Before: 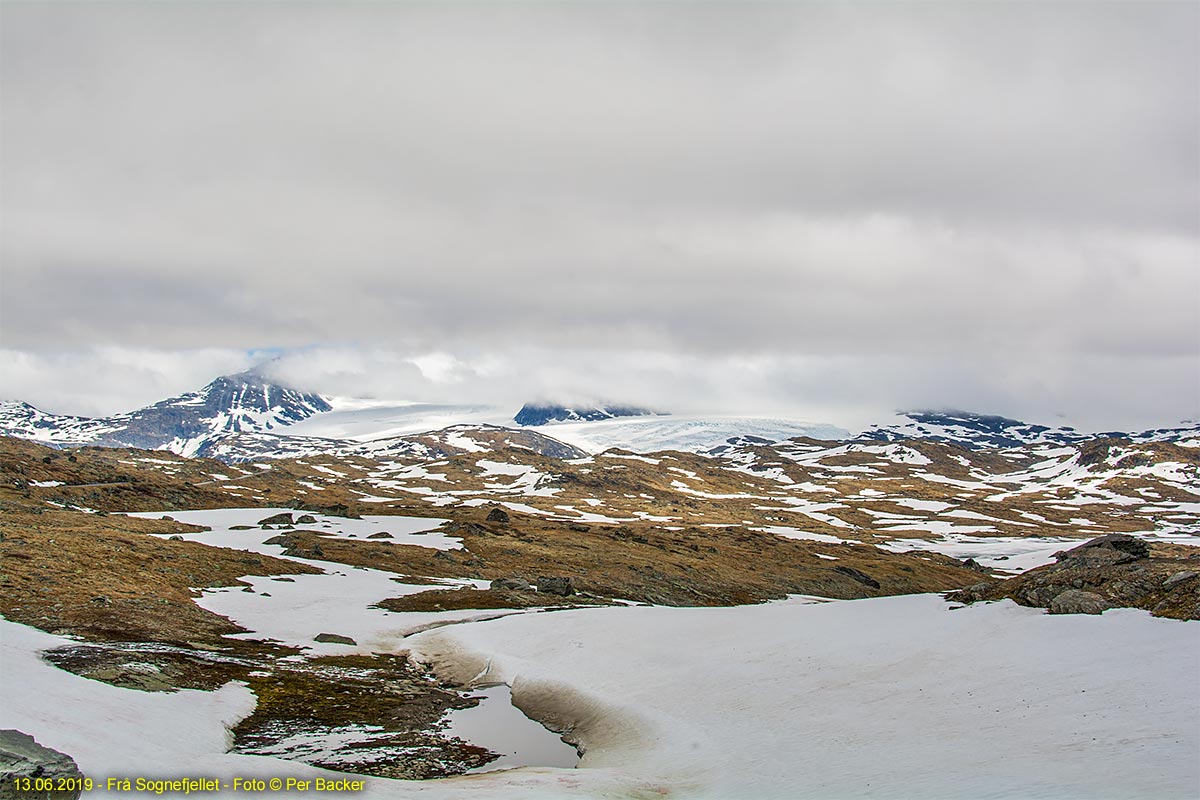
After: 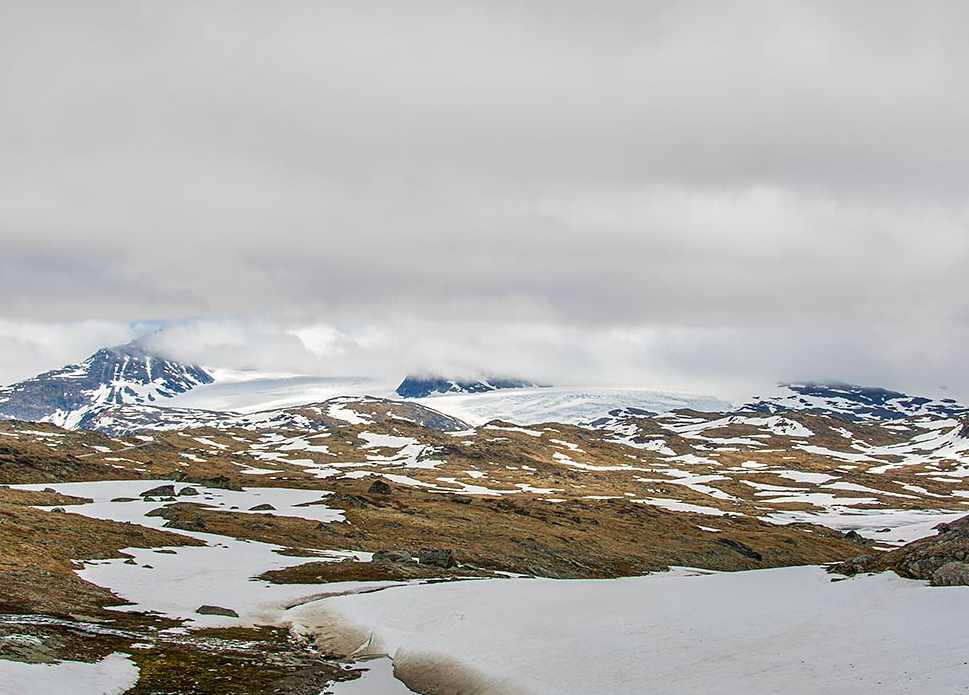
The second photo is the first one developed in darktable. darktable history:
crop: left 9.917%, top 3.615%, right 9.259%, bottom 9.397%
